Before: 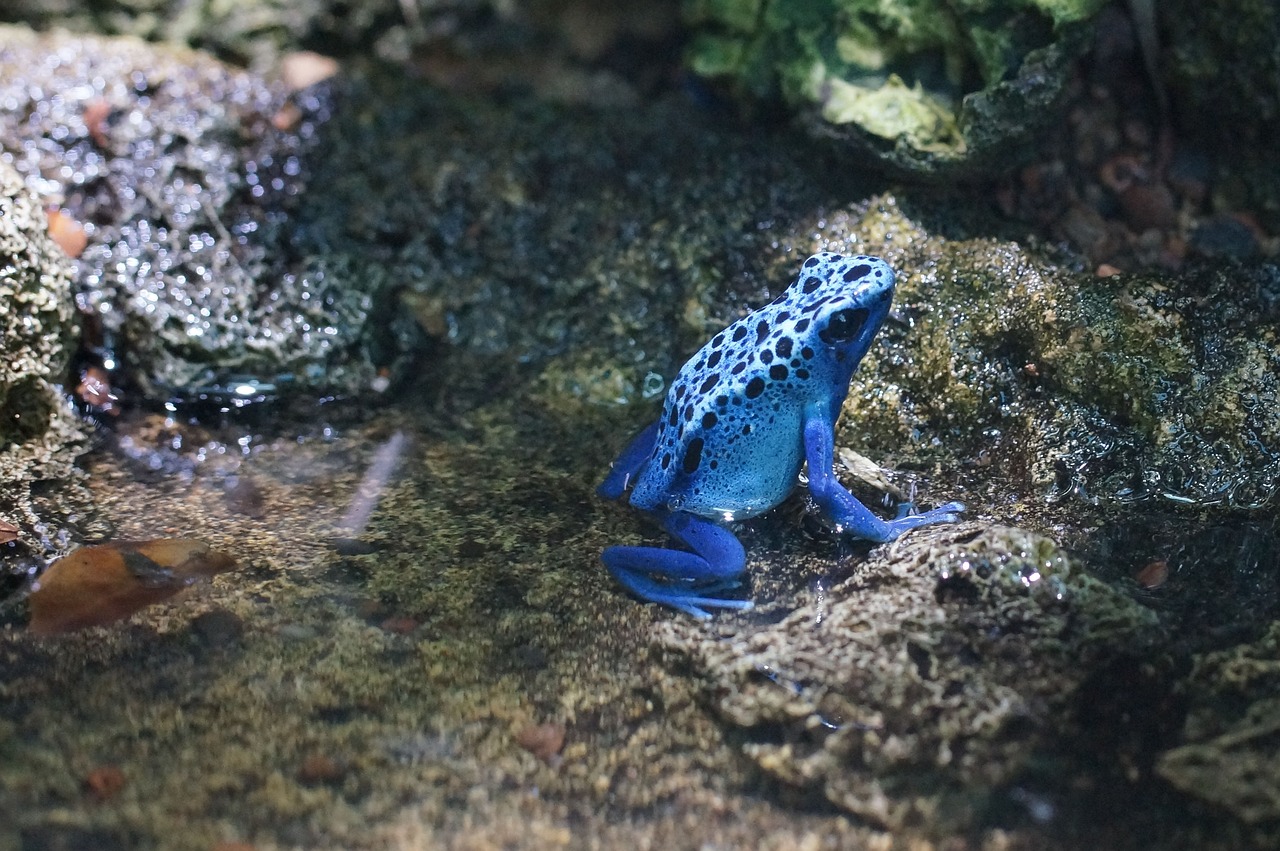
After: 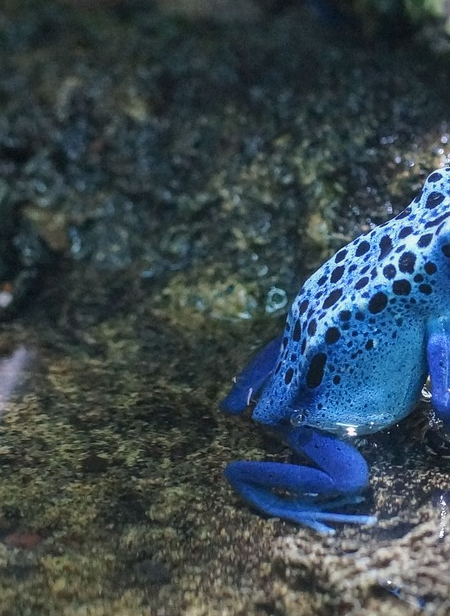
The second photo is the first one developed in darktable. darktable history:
local contrast: detail 110%
crop and rotate: left 29.476%, top 10.214%, right 35.32%, bottom 17.333%
